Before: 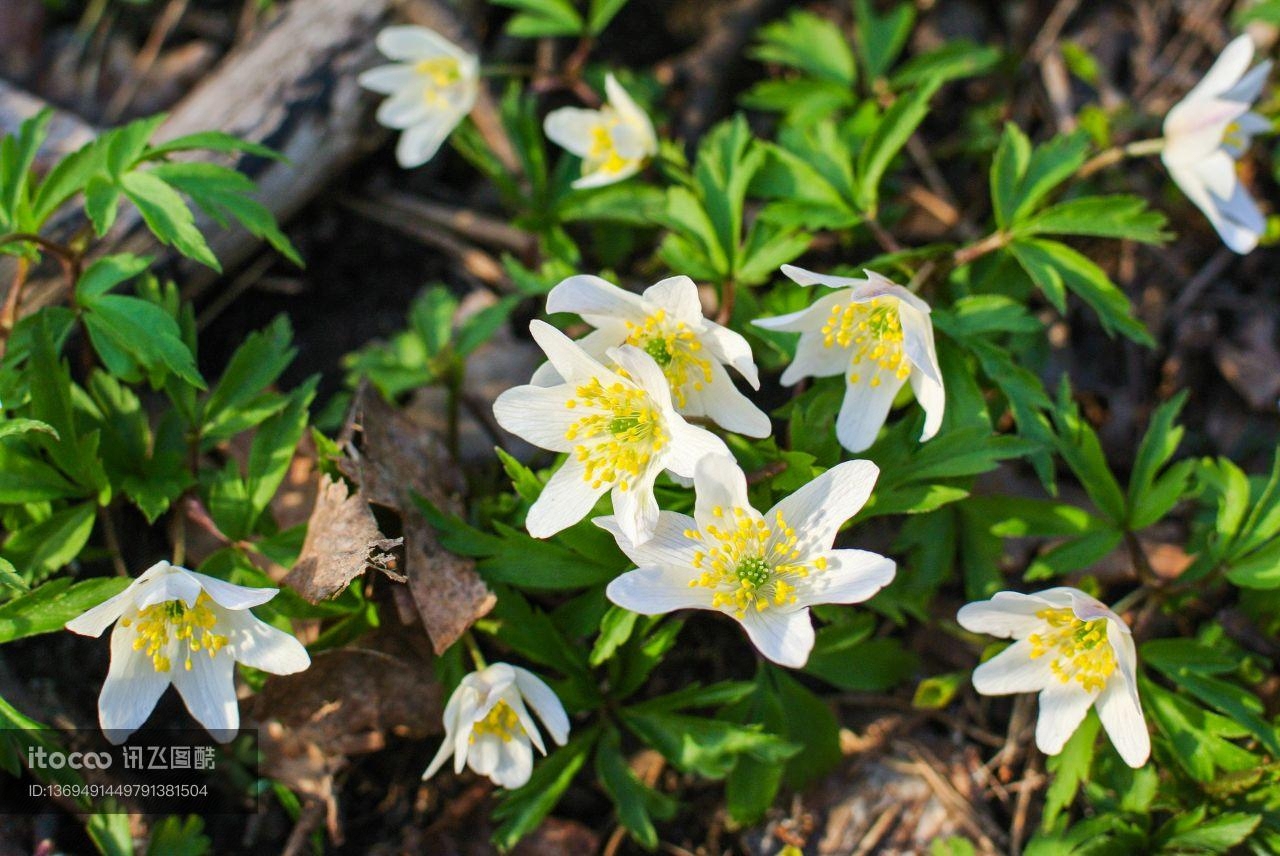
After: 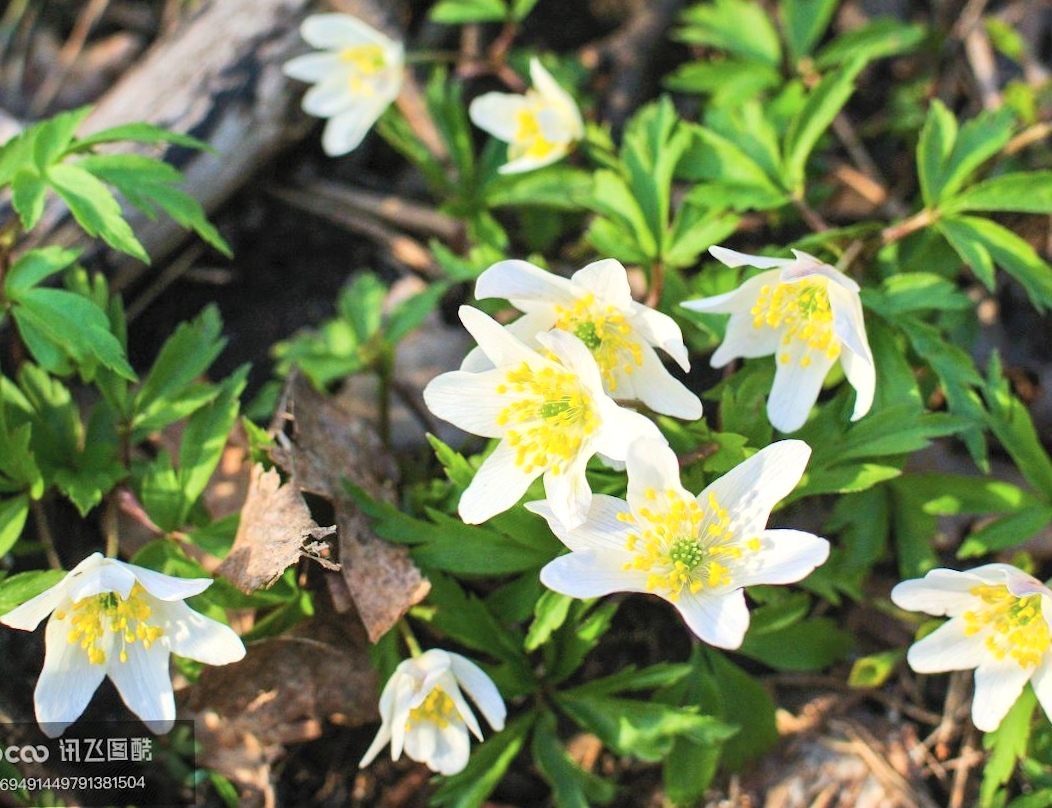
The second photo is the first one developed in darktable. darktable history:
crop and rotate: angle 1°, left 4.281%, top 0.642%, right 11.383%, bottom 2.486%
contrast brightness saturation: contrast 0.14, brightness 0.21
exposure: exposure 0.161 EV, compensate highlight preservation false
